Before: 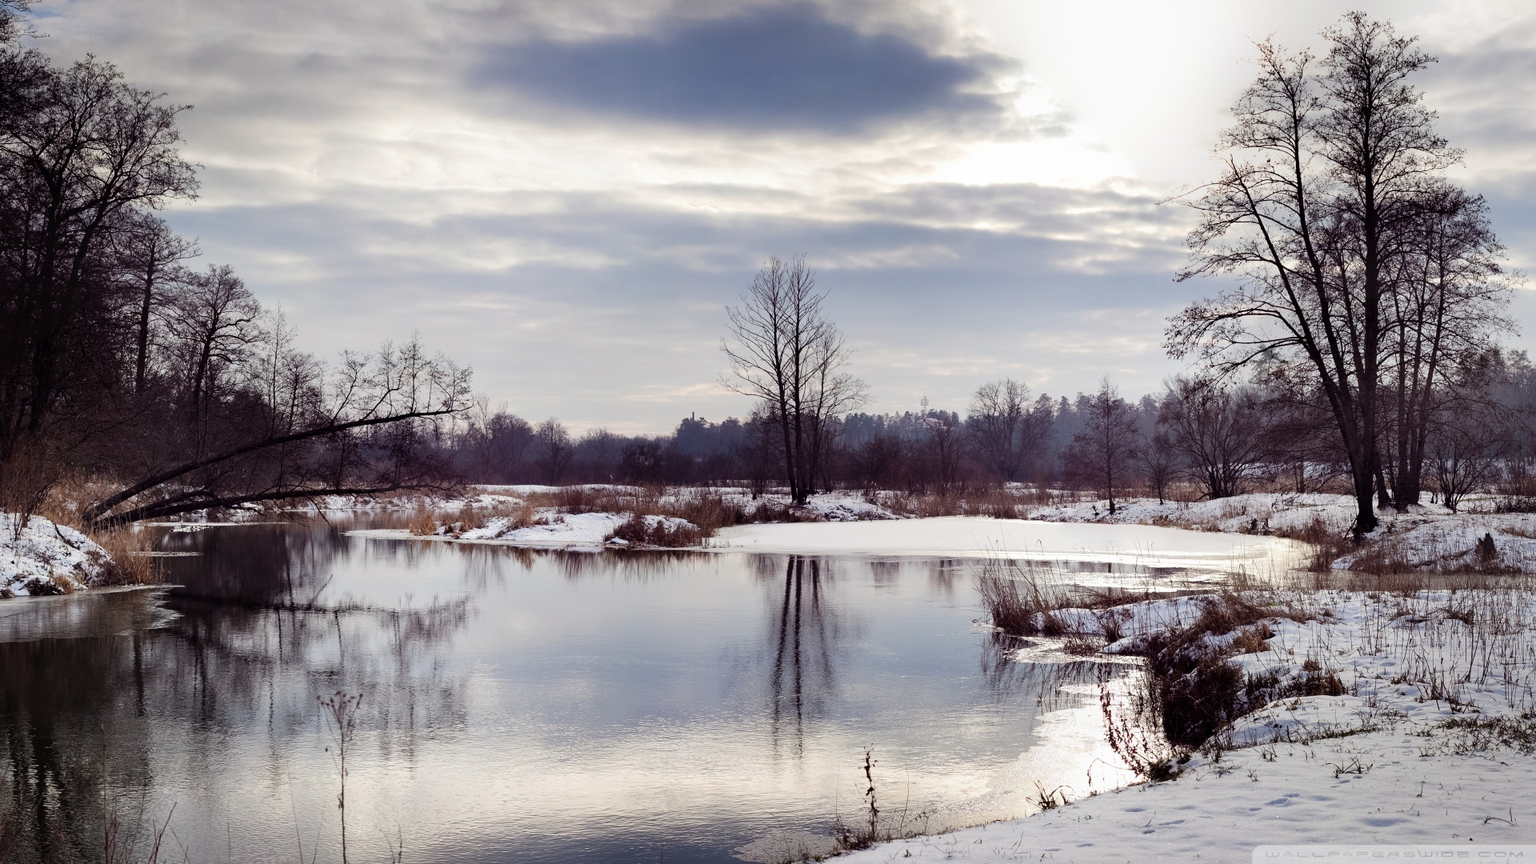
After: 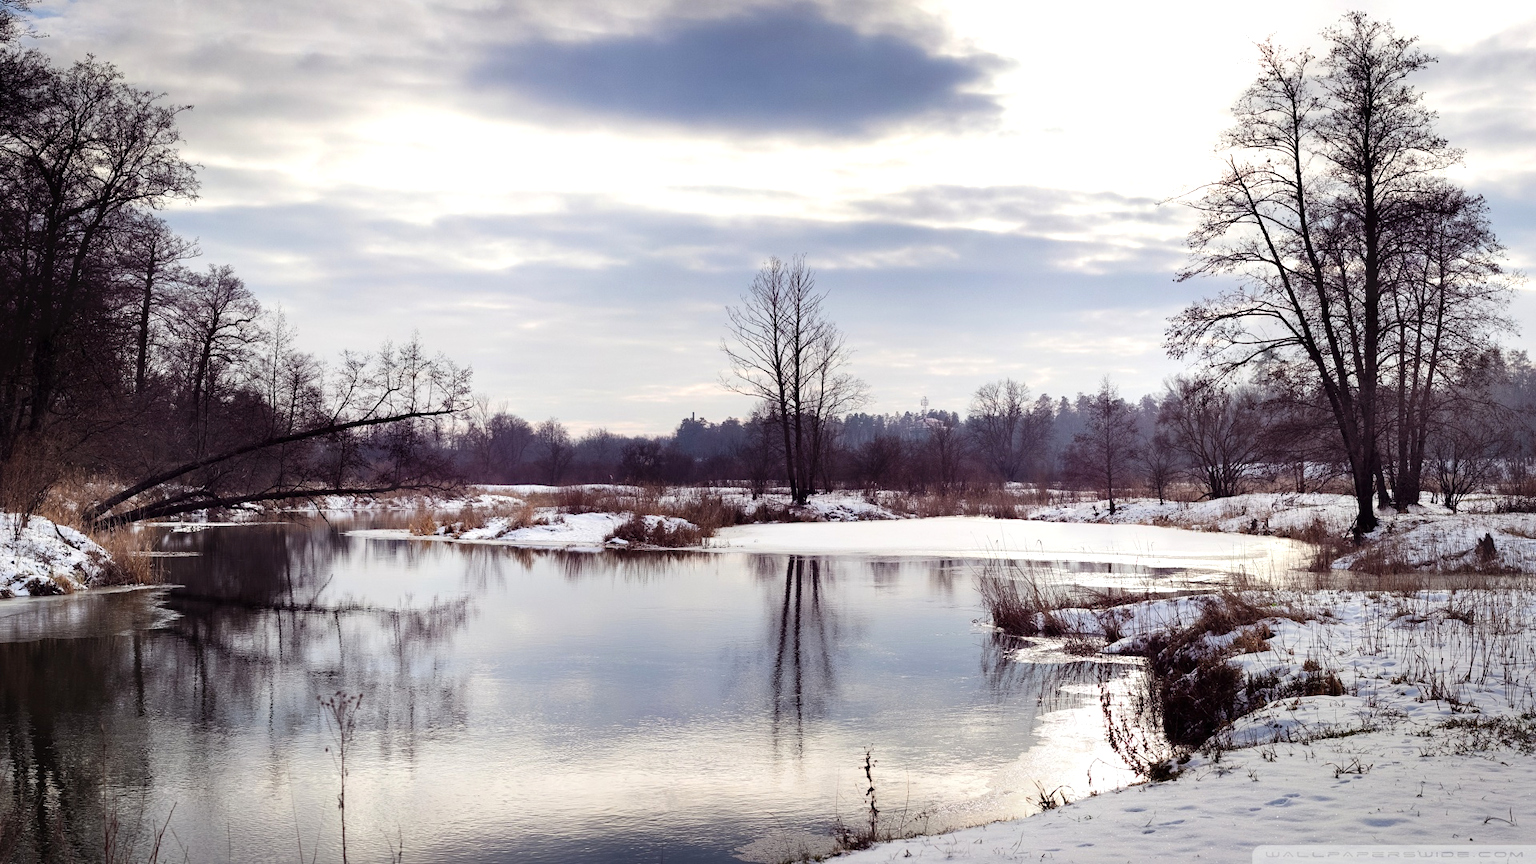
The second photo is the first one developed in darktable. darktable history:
graduated density: rotation -180°, offset 24.95
exposure: black level correction 0, exposure 0.5 EV, compensate highlight preservation false
